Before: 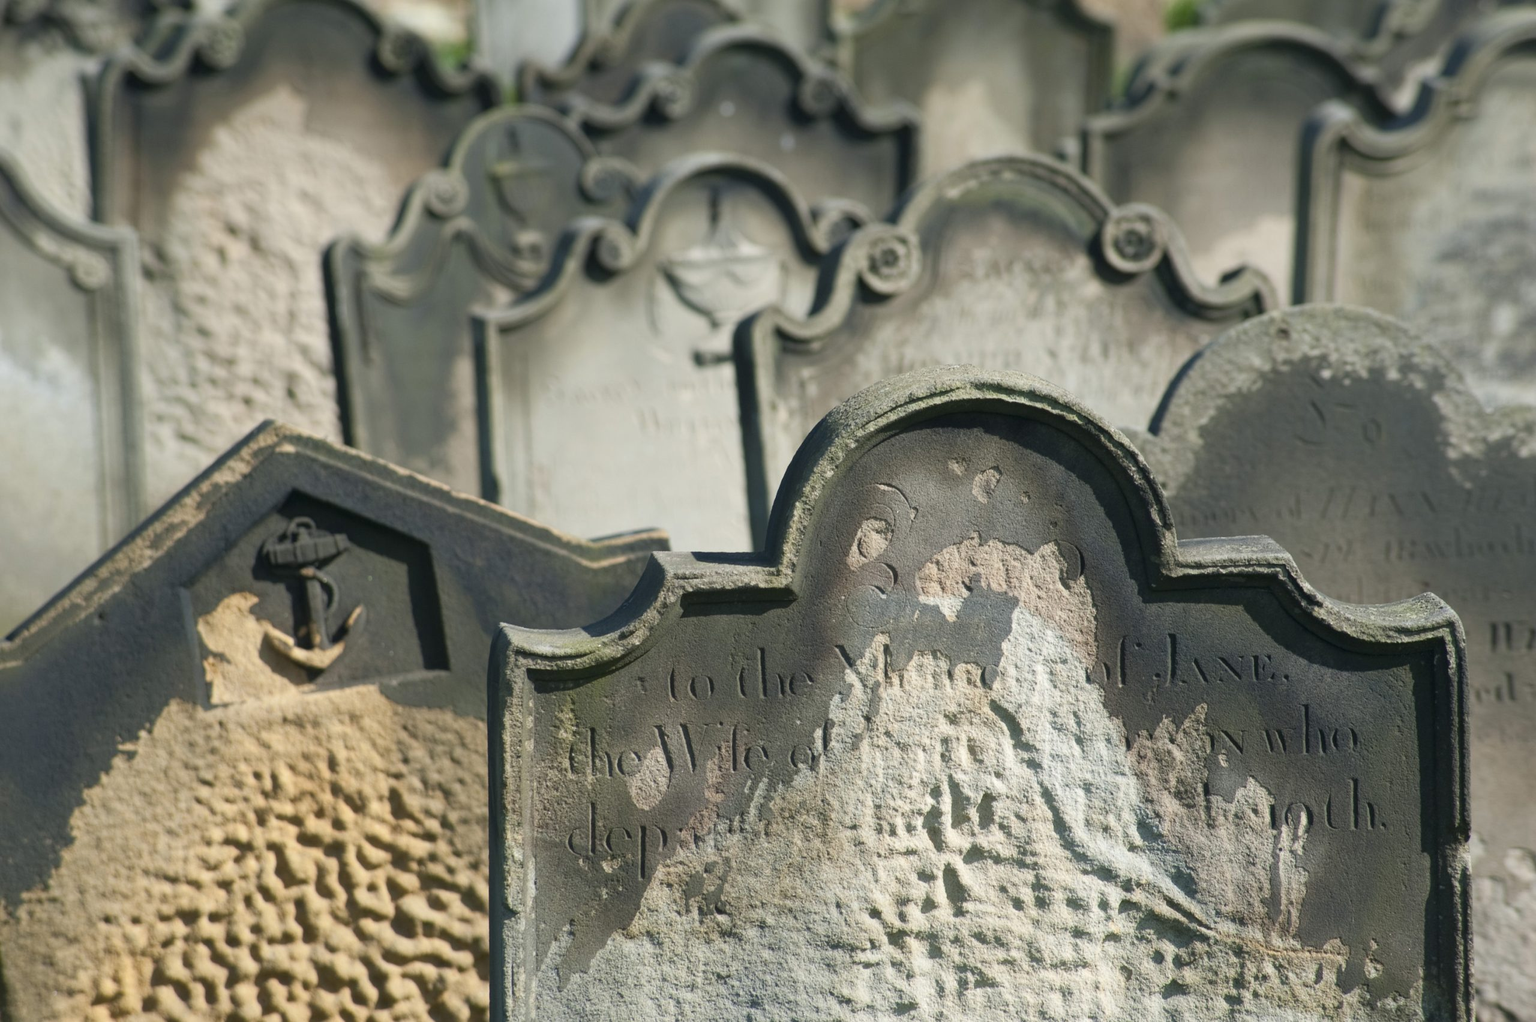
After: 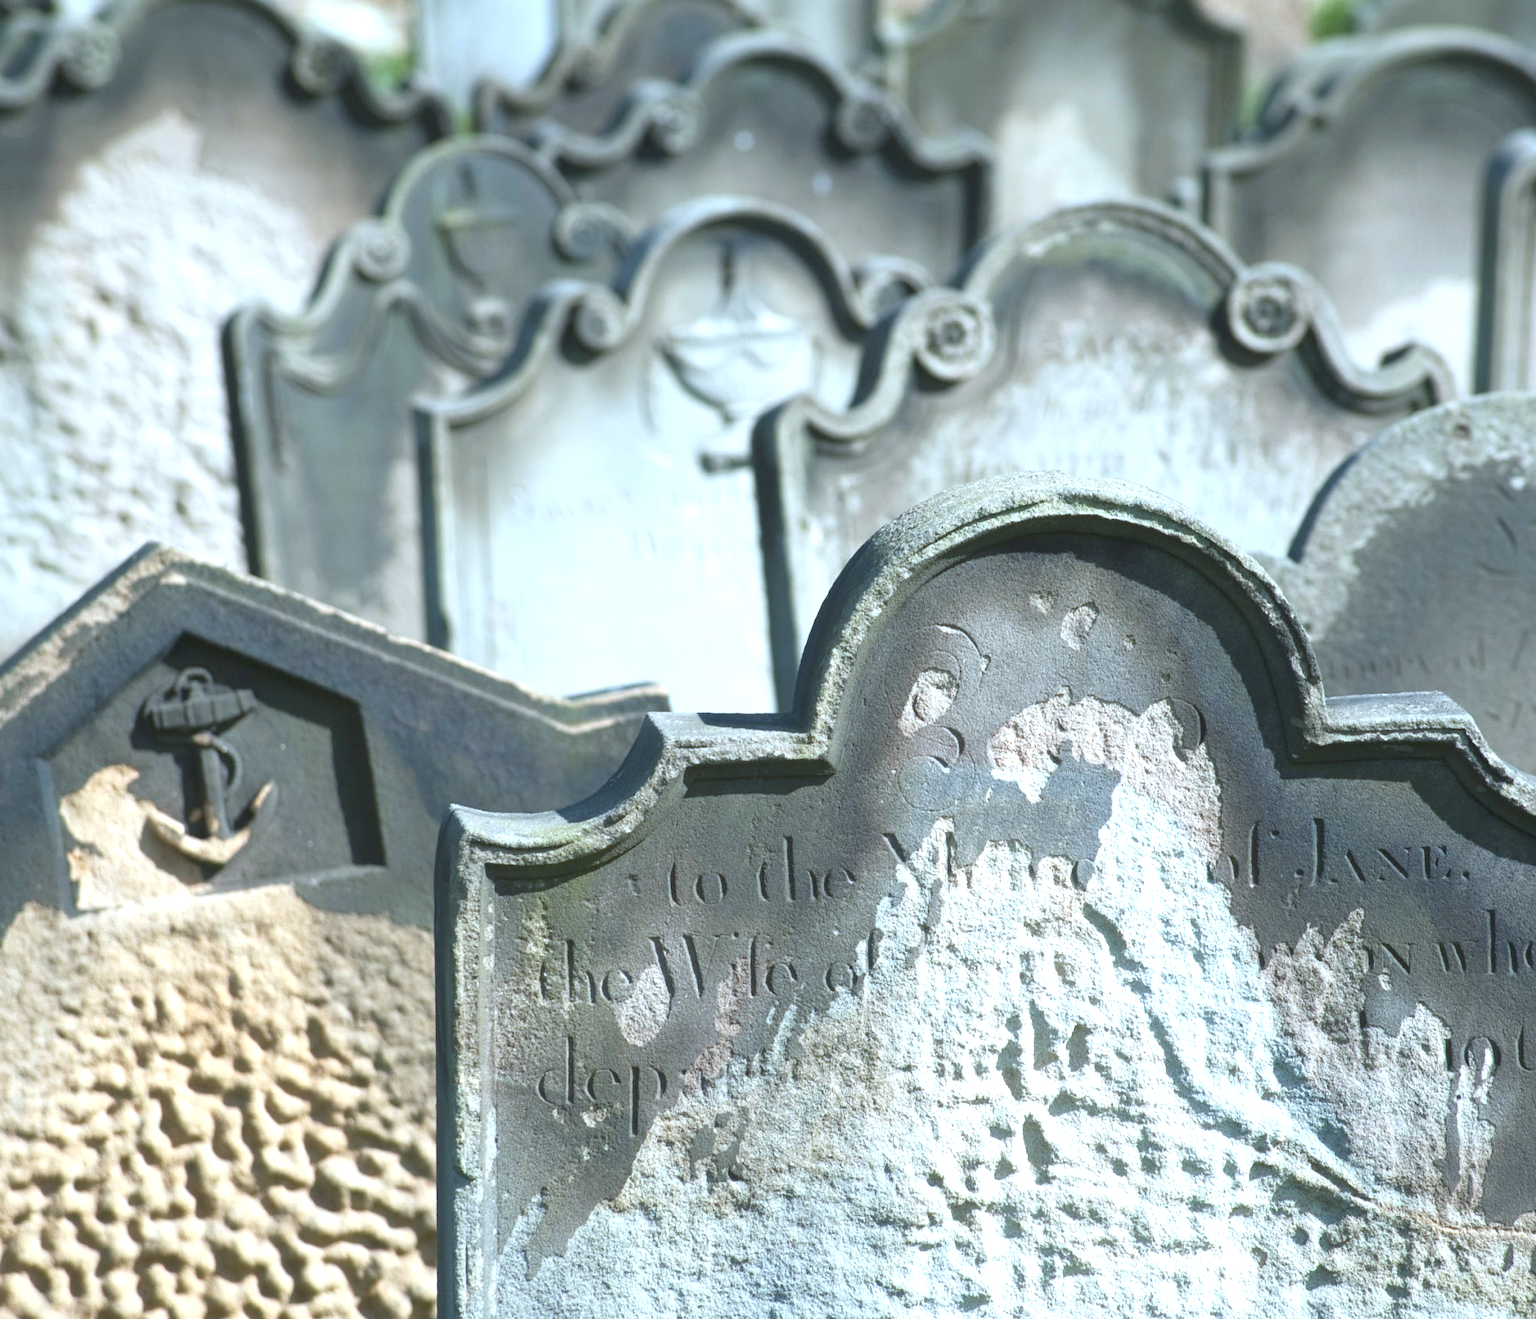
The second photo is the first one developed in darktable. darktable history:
color balance: lift [1.004, 1.002, 1.002, 0.998], gamma [1, 1.007, 1.002, 0.993], gain [1, 0.977, 1.013, 1.023], contrast -3.64%
crop: left 9.88%, right 12.664%
exposure: black level correction 0, exposure 0.95 EV, compensate exposure bias true, compensate highlight preservation false
color correction: highlights a* -2.24, highlights b* -18.1
